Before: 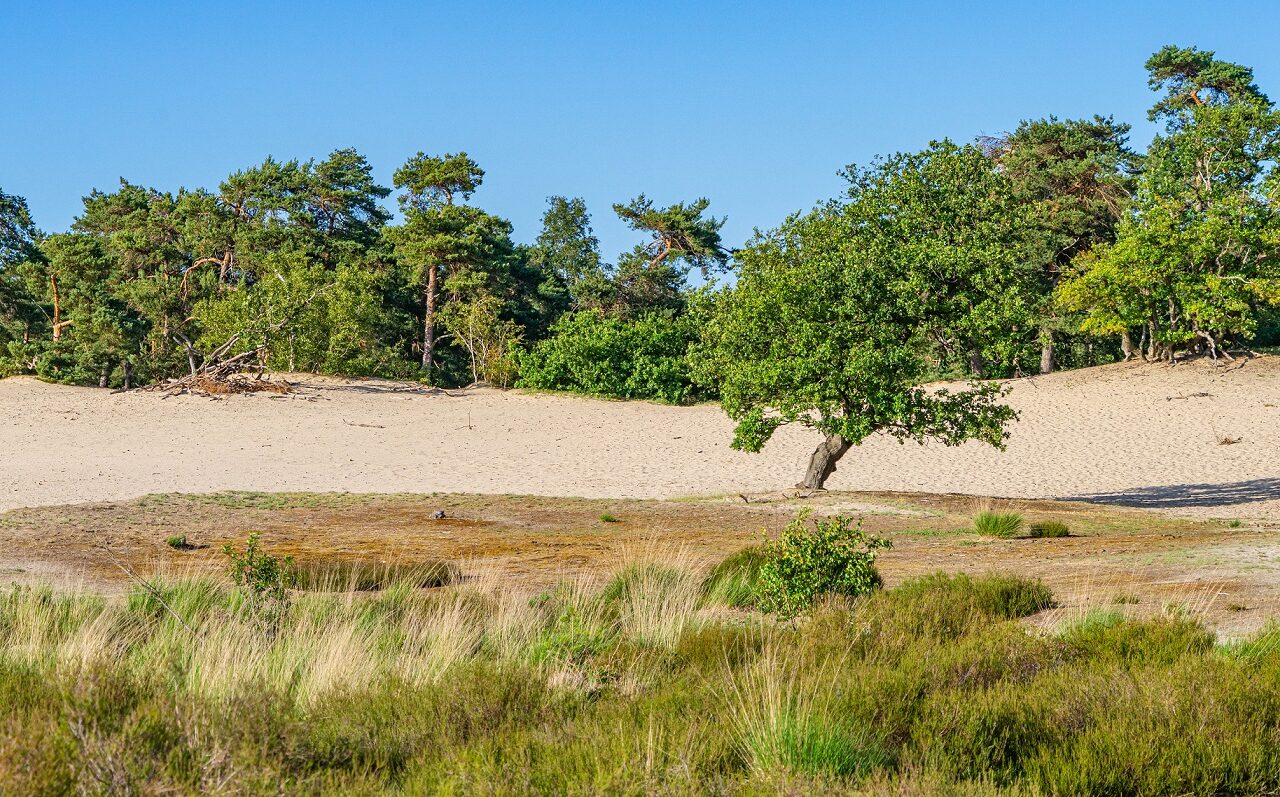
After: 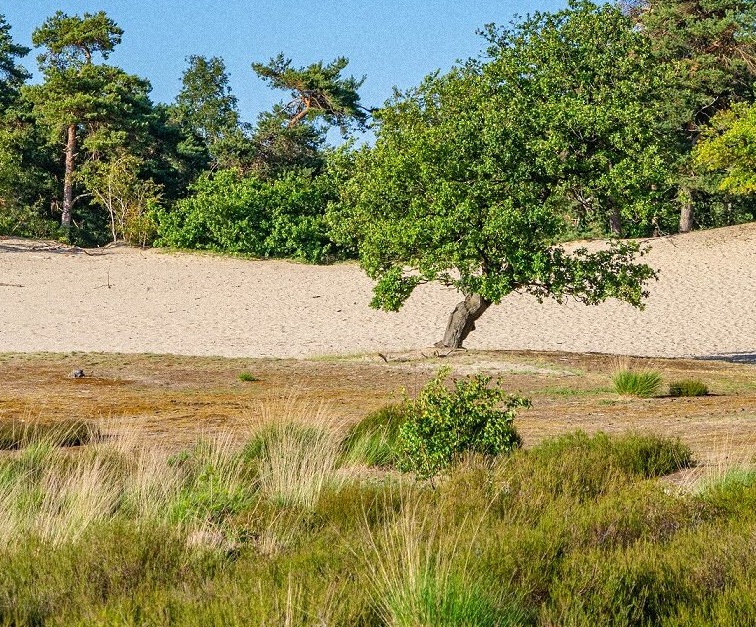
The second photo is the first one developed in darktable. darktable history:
crop and rotate: left 28.256%, top 17.734%, right 12.656%, bottom 3.573%
grain: mid-tones bias 0%
